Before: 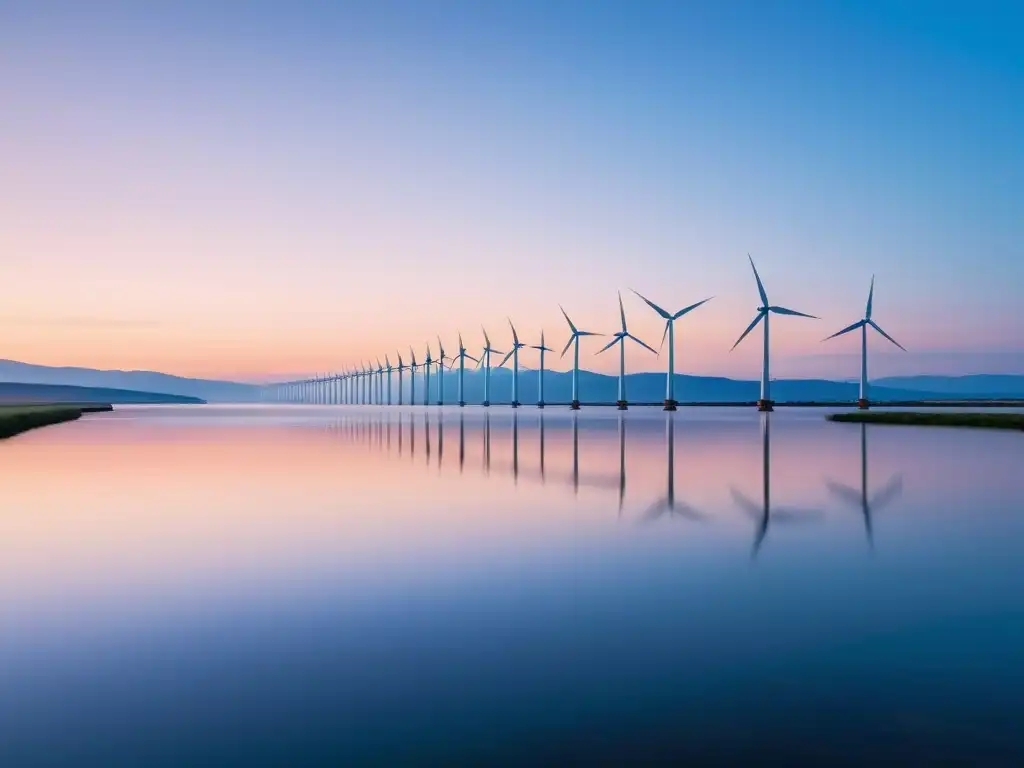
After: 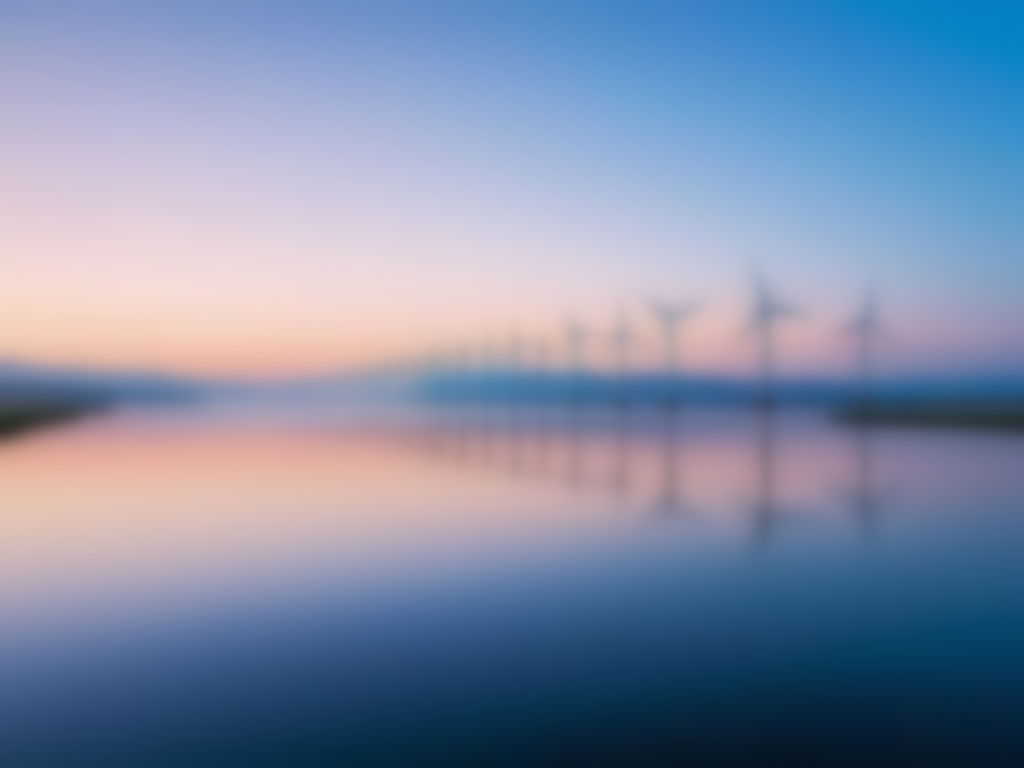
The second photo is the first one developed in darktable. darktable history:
lowpass: on, module defaults
graduated density: rotation -180°, offset 24.95
